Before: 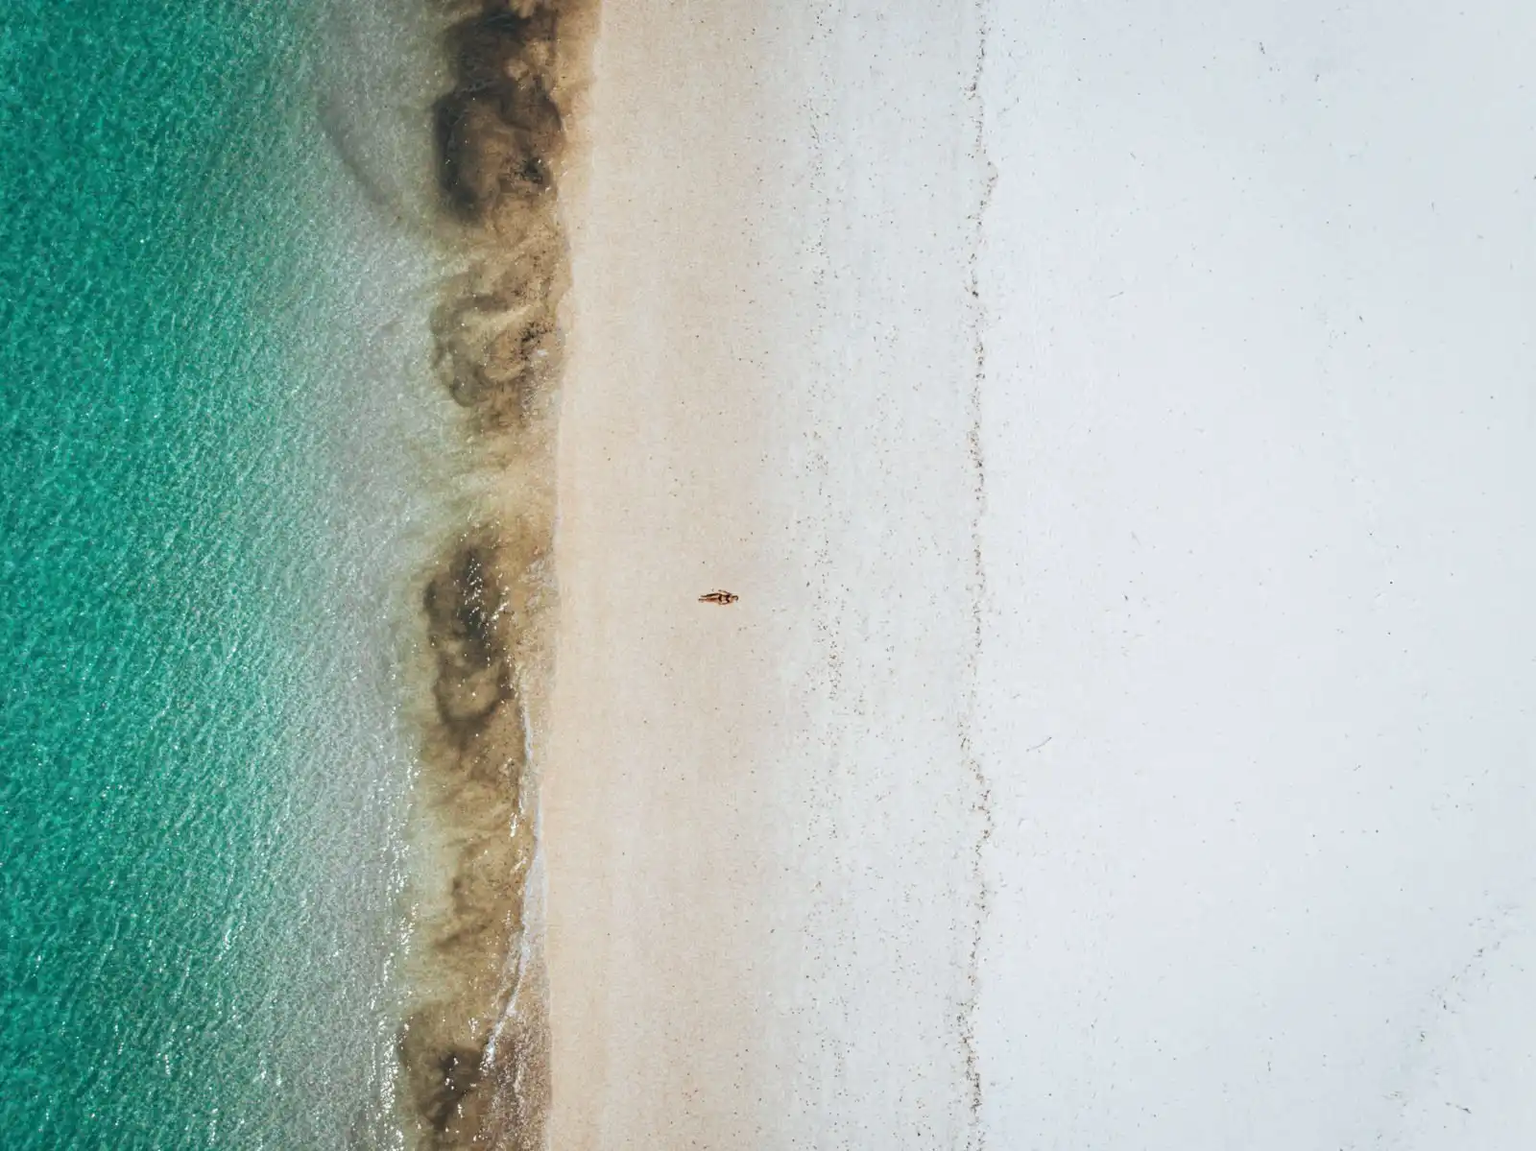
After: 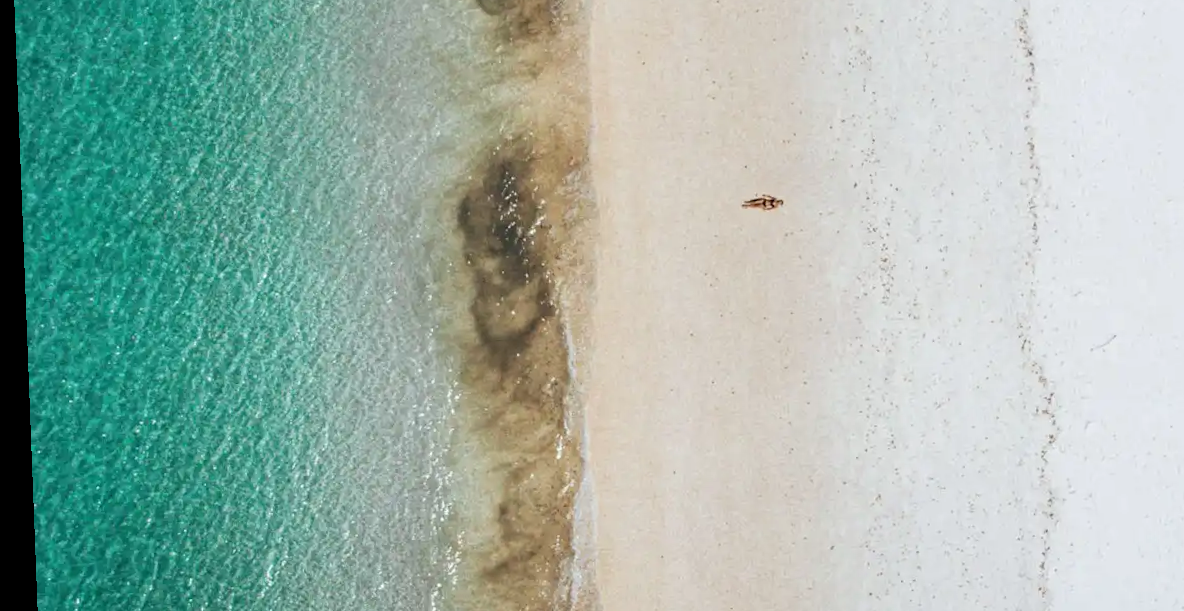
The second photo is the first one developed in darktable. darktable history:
crop: top 36.498%, right 27.964%, bottom 14.995%
rotate and perspective: rotation -2.22°, lens shift (horizontal) -0.022, automatic cropping off
